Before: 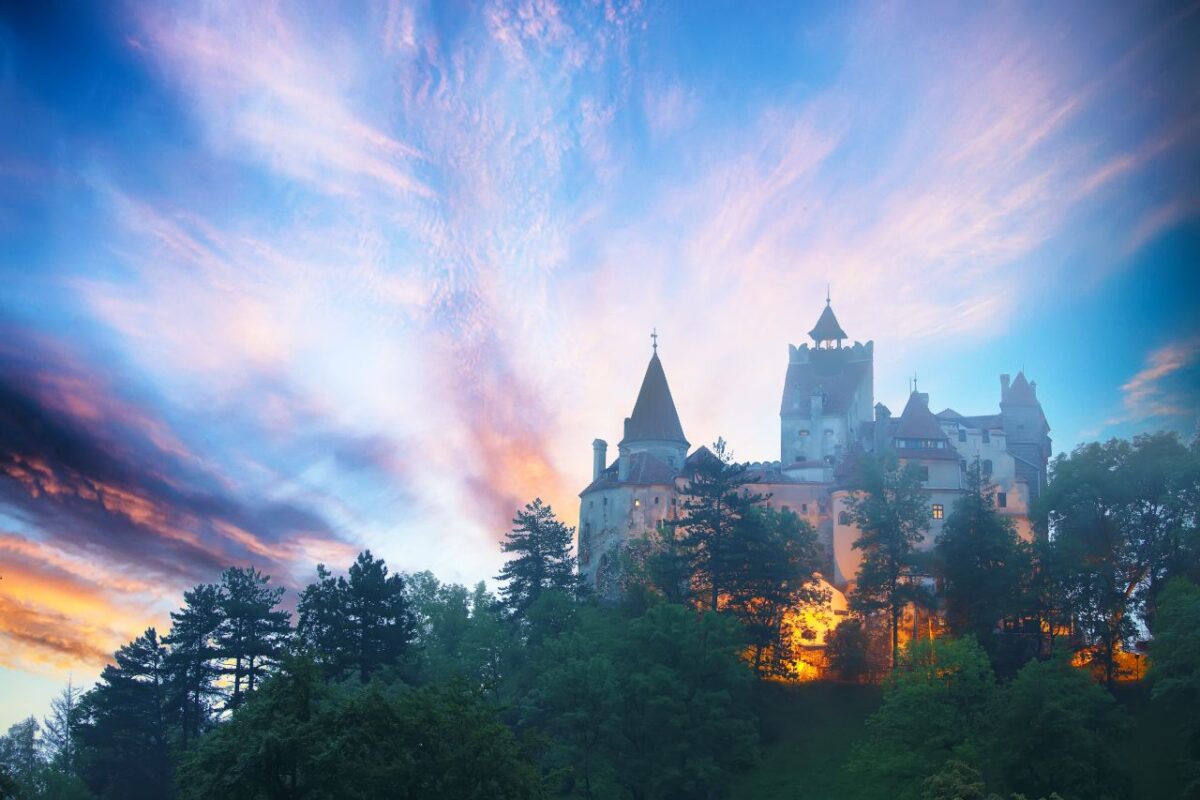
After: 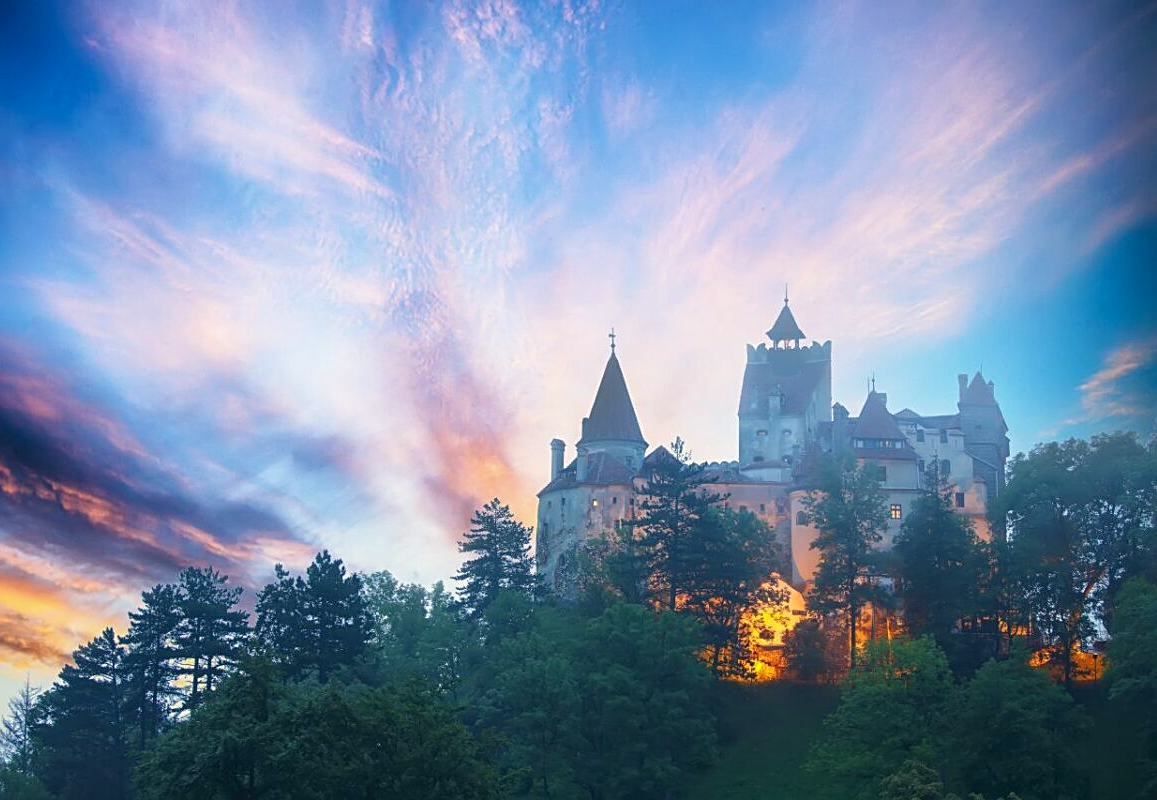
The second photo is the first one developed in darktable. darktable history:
crop and rotate: left 3.515%
color correction: highlights a* 0.496, highlights b* 2.72, shadows a* -0.683, shadows b* -4.4
local contrast: detail 109%
sharpen: on, module defaults
